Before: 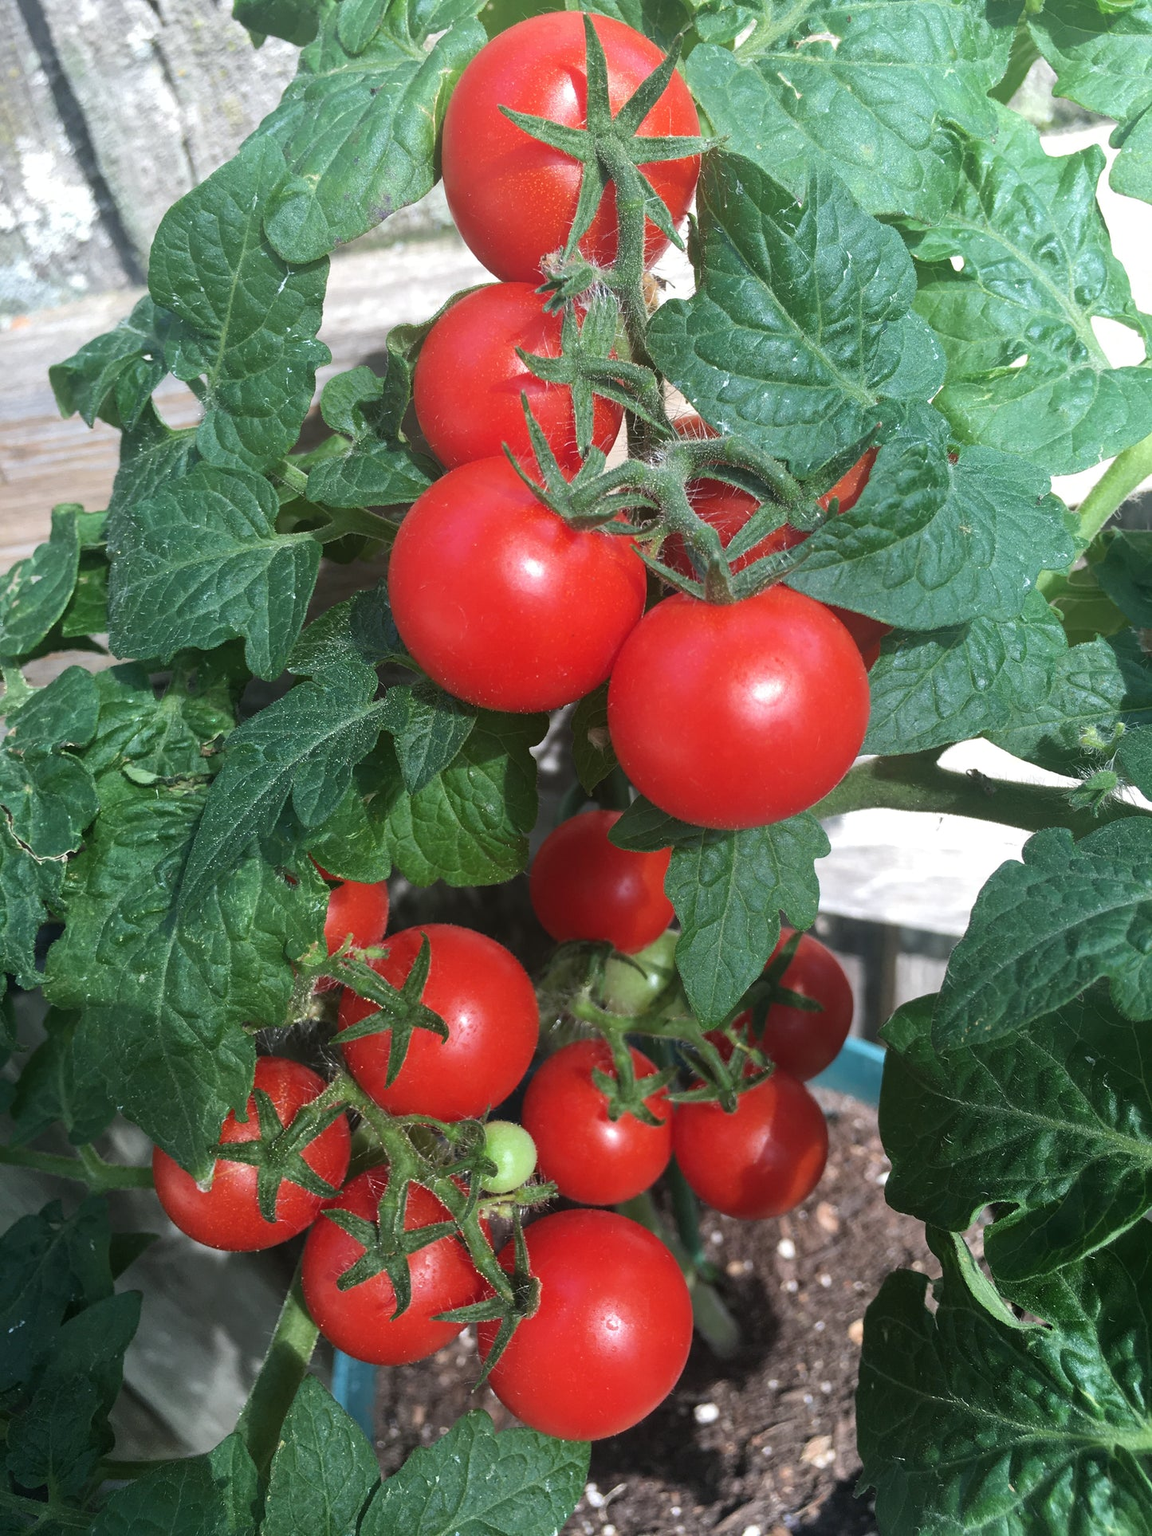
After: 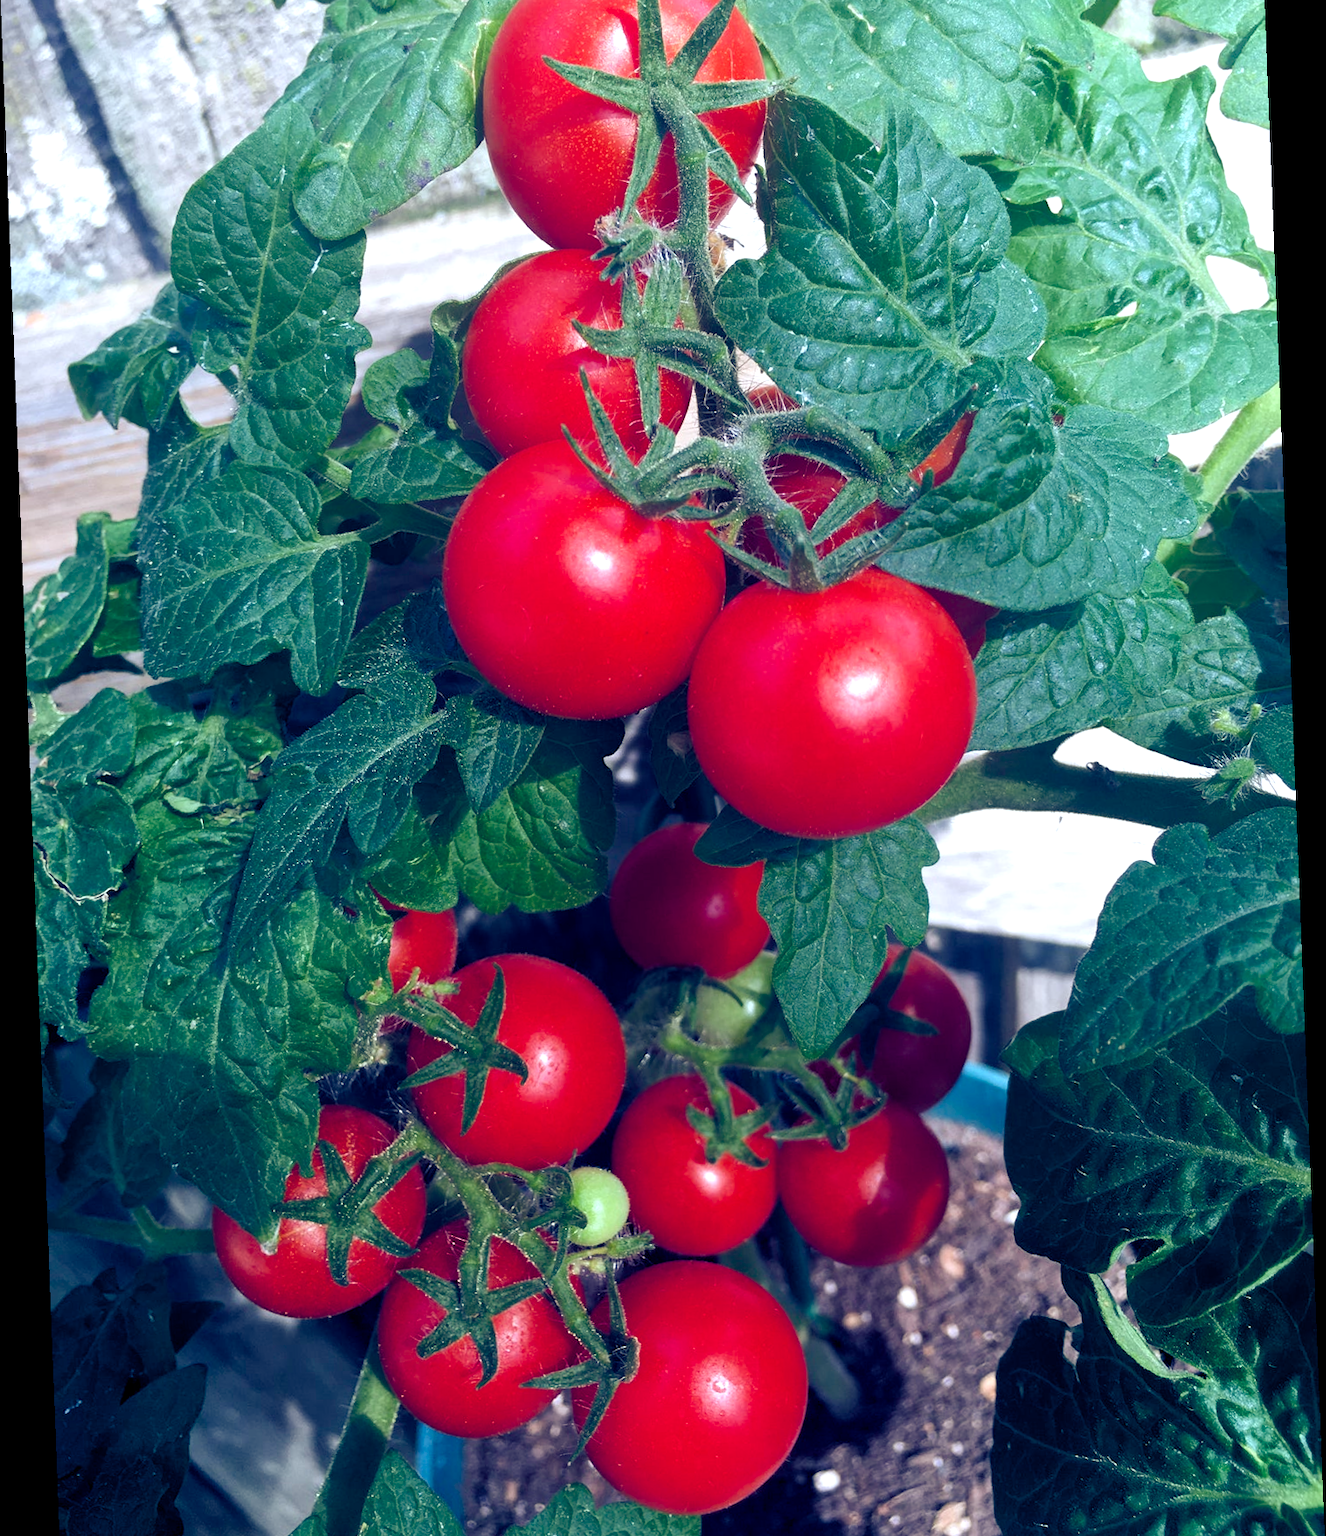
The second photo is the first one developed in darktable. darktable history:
color balance rgb: shadows lift › luminance -41.13%, shadows lift › chroma 14.13%, shadows lift › hue 260°, power › luminance -3.76%, power › chroma 0.56%, power › hue 40.37°, highlights gain › luminance 16.81%, highlights gain › chroma 2.94%, highlights gain › hue 260°, global offset › luminance -0.29%, global offset › chroma 0.31%, global offset › hue 260°, perceptual saturation grading › global saturation 20%, perceptual saturation grading › highlights -13.92%, perceptual saturation grading › shadows 50%
rotate and perspective: rotation -2.22°, lens shift (horizontal) -0.022, automatic cropping off
crop and rotate: top 5.609%, bottom 5.609%
